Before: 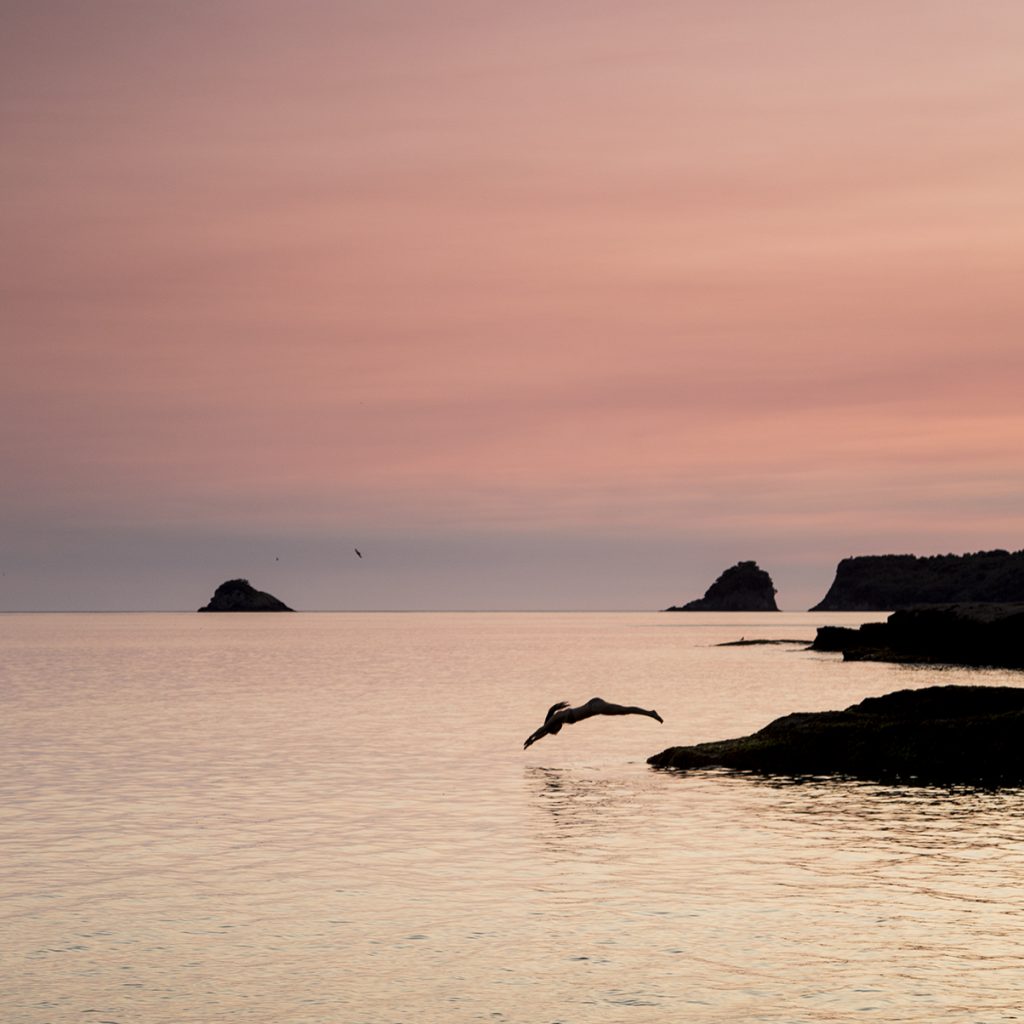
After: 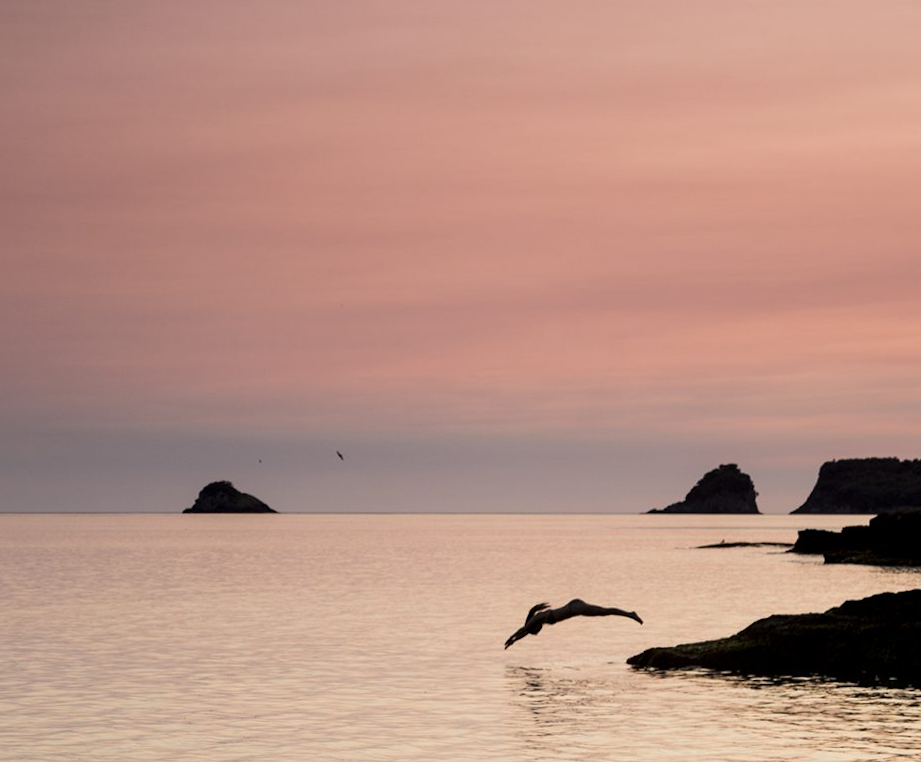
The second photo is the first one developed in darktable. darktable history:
crop and rotate: left 2.425%, top 11.305%, right 9.6%, bottom 15.08%
rotate and perspective: lens shift (vertical) 0.048, lens shift (horizontal) -0.024, automatic cropping off
